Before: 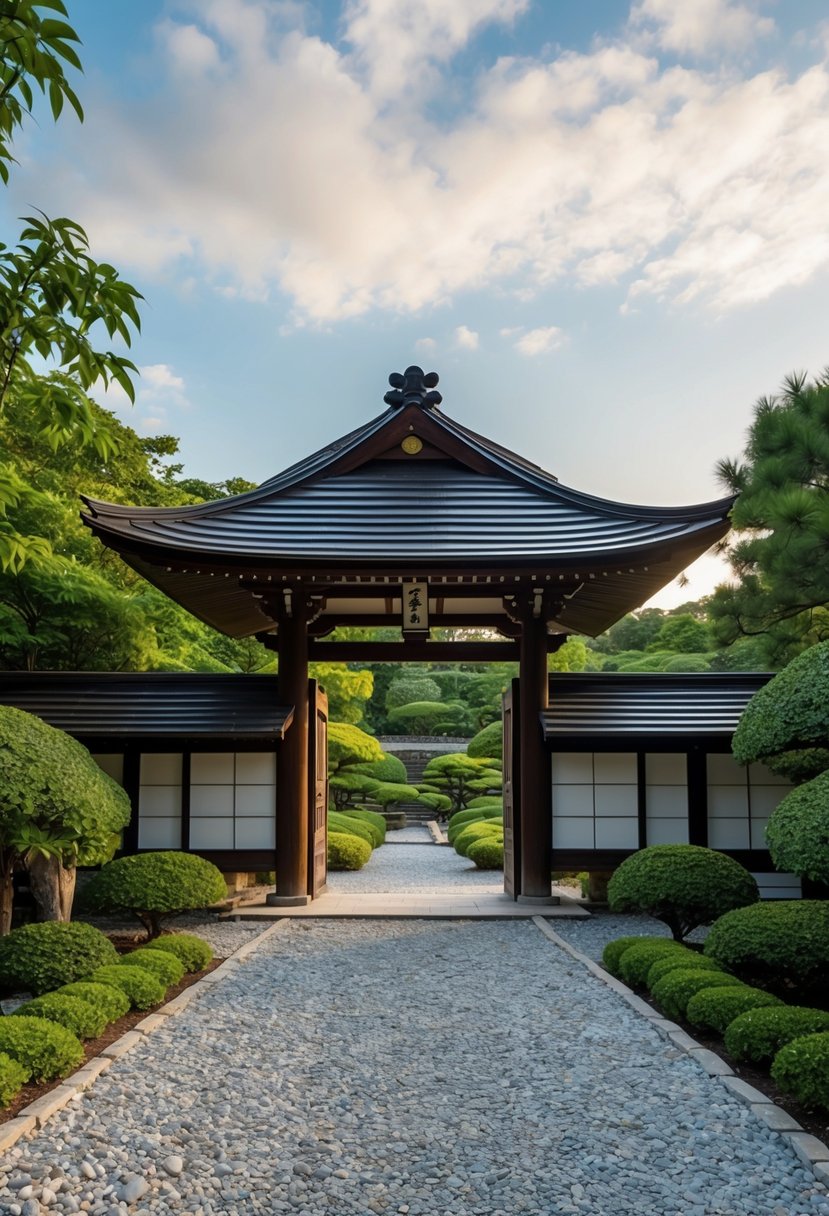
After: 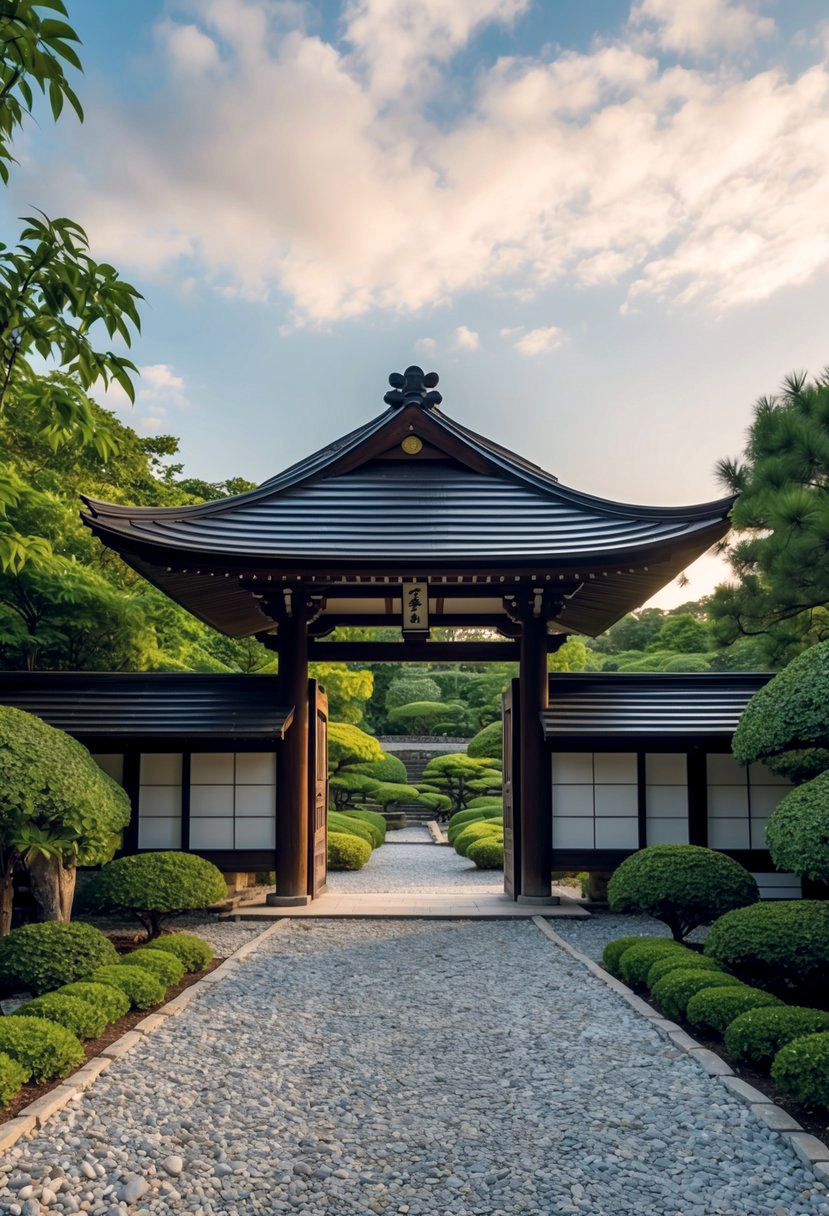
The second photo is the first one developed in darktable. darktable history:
color balance rgb: shadows lift › hue 87.51°, highlights gain › chroma 1.62%, highlights gain › hue 55.1°, global offset › chroma 0.06%, global offset › hue 253.66°, linear chroma grading › global chroma 0.5%
local contrast: highlights 100%, shadows 100%, detail 120%, midtone range 0.2
